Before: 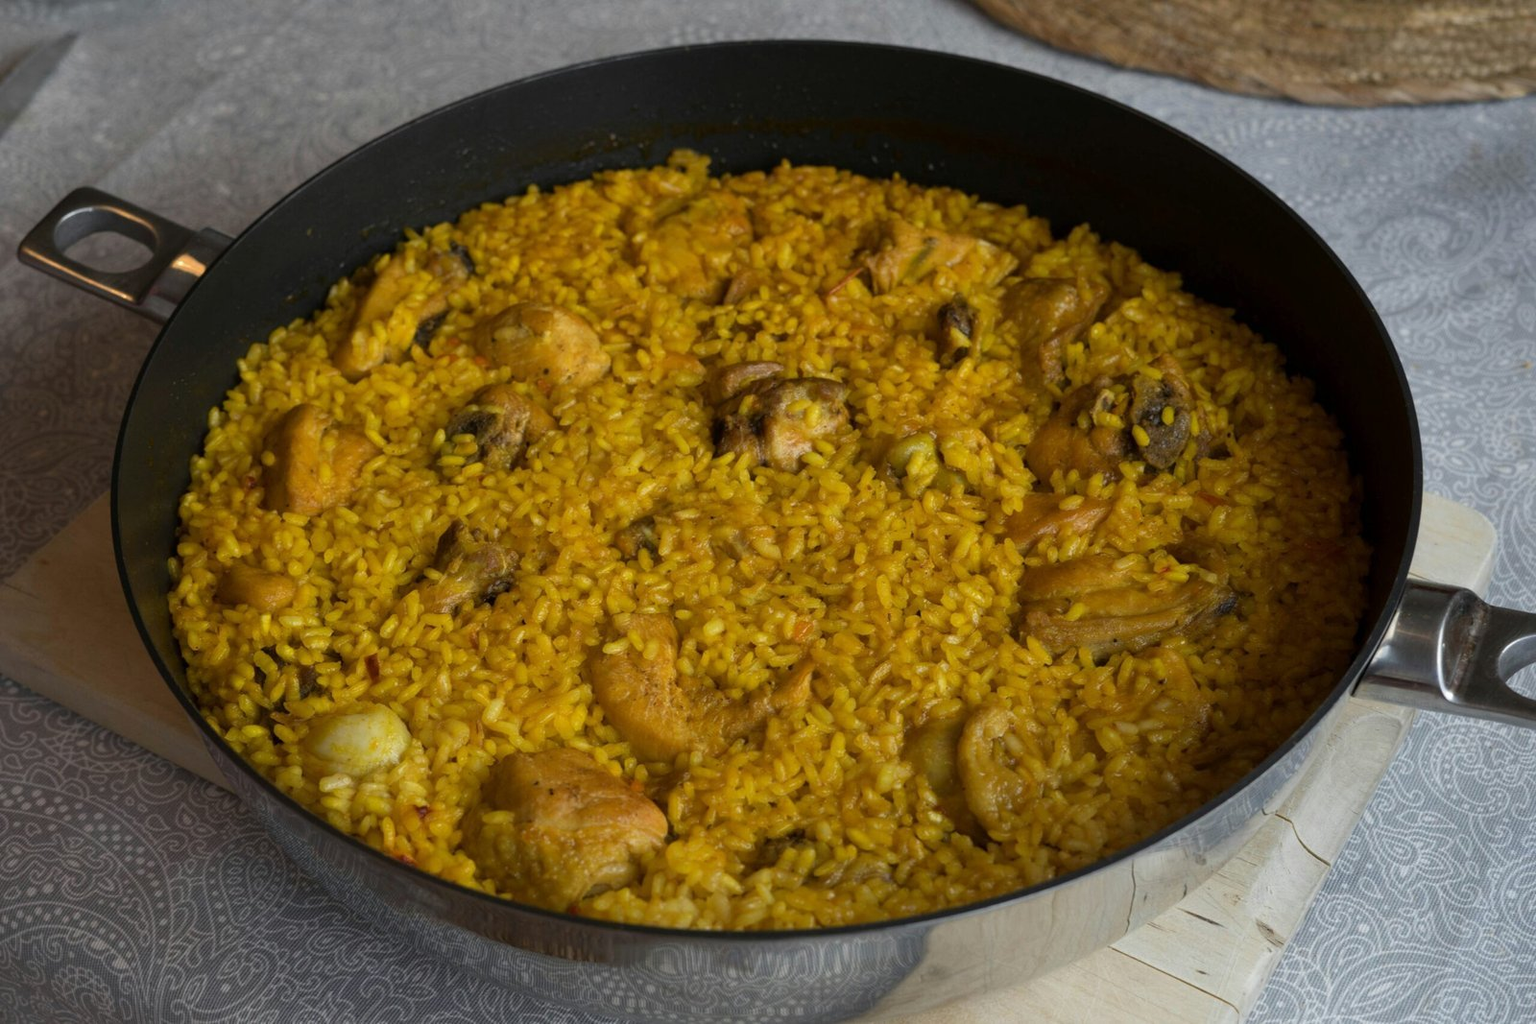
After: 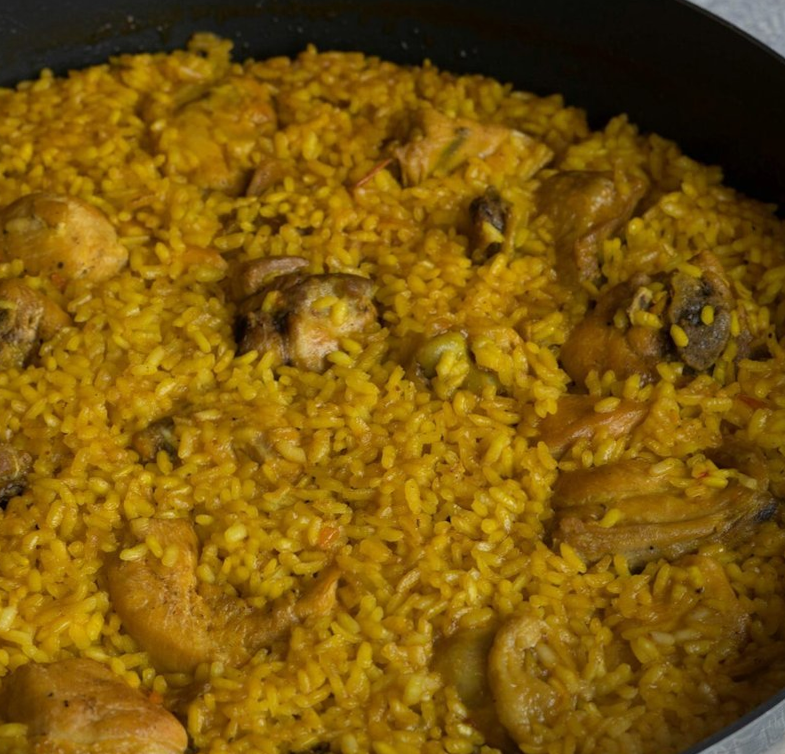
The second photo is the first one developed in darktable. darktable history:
rotate and perspective: rotation 0.174°, lens shift (vertical) 0.013, lens shift (horizontal) 0.019, shear 0.001, automatic cropping original format, crop left 0.007, crop right 0.991, crop top 0.016, crop bottom 0.997
crop: left 32.075%, top 10.976%, right 18.355%, bottom 17.596%
